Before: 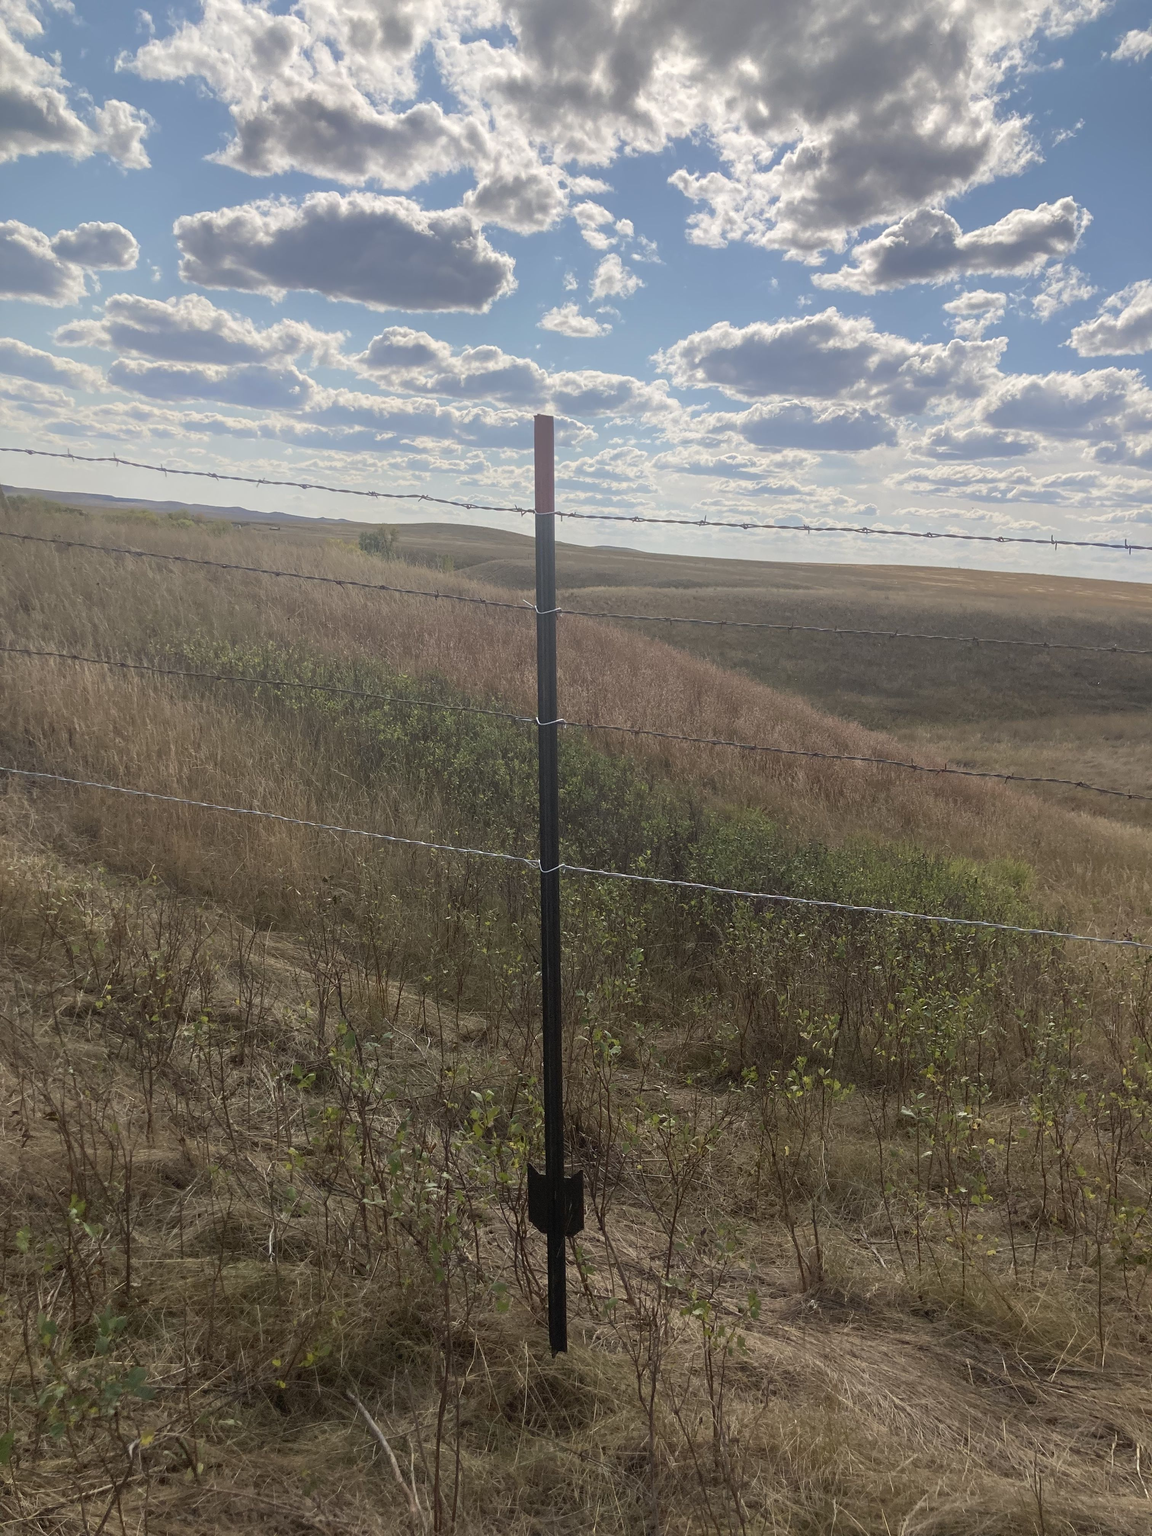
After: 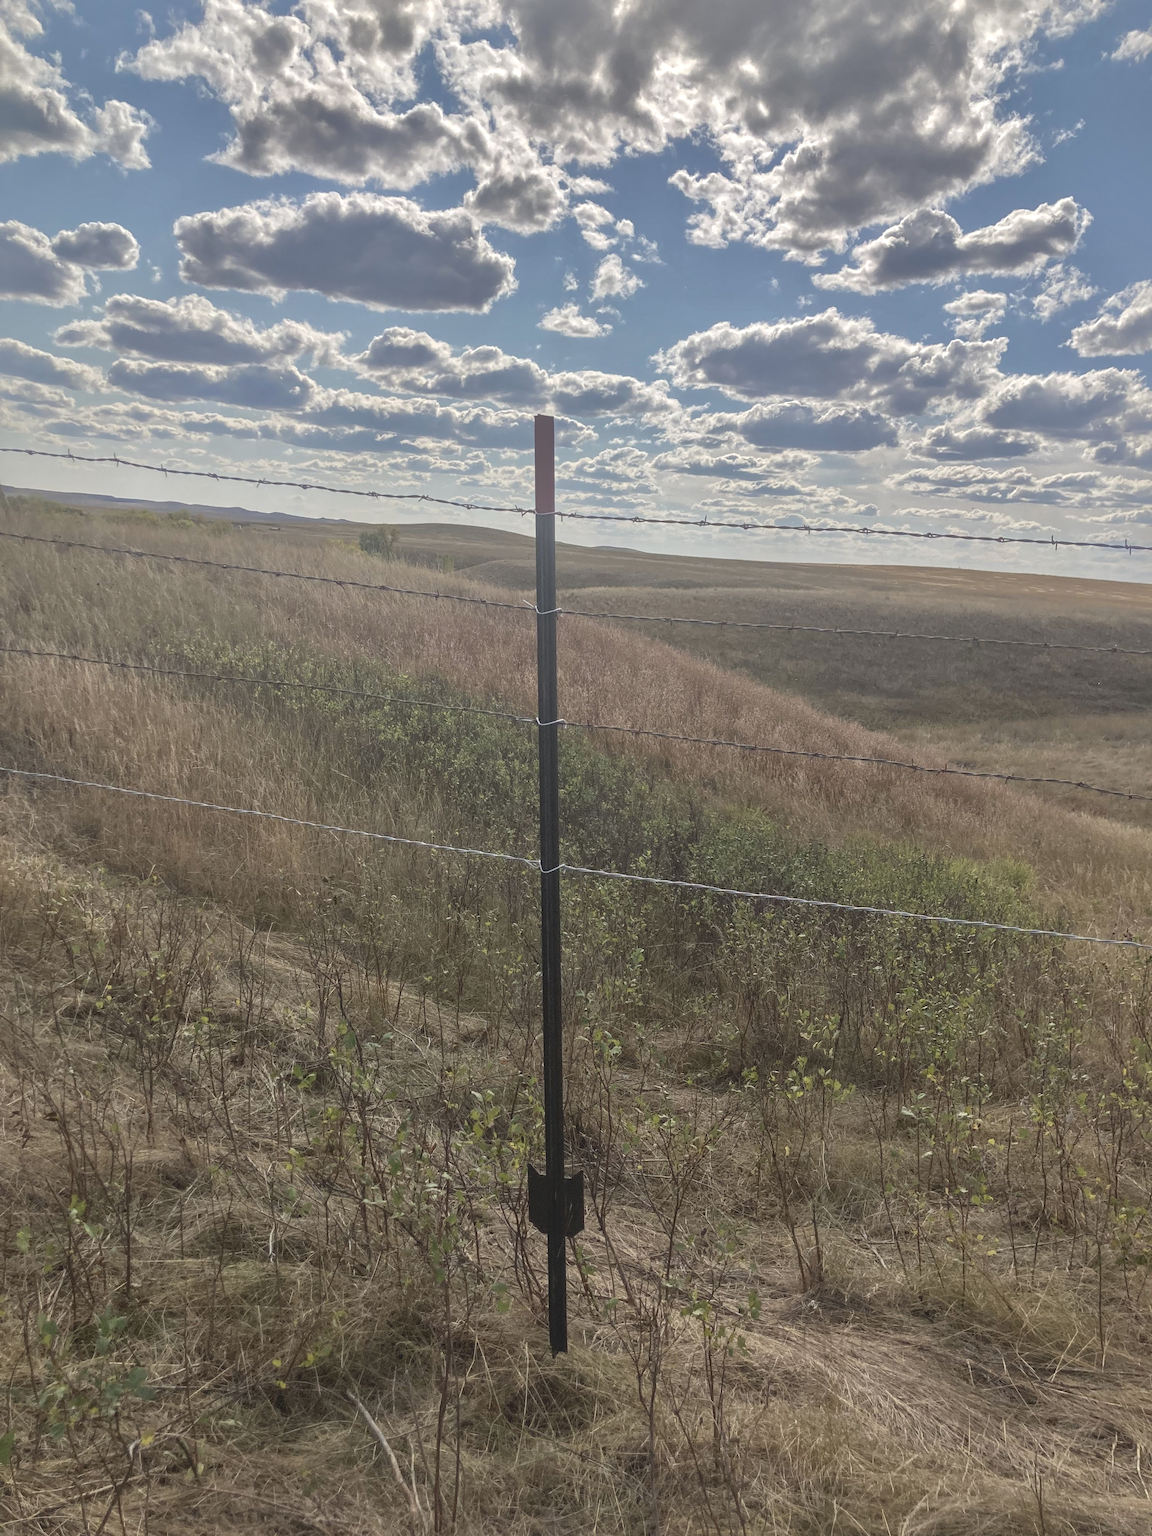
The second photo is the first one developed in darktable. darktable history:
shadows and highlights: shadows 40, highlights -60
color balance: lift [1.007, 1, 1, 1], gamma [1.097, 1, 1, 1]
local contrast: on, module defaults
